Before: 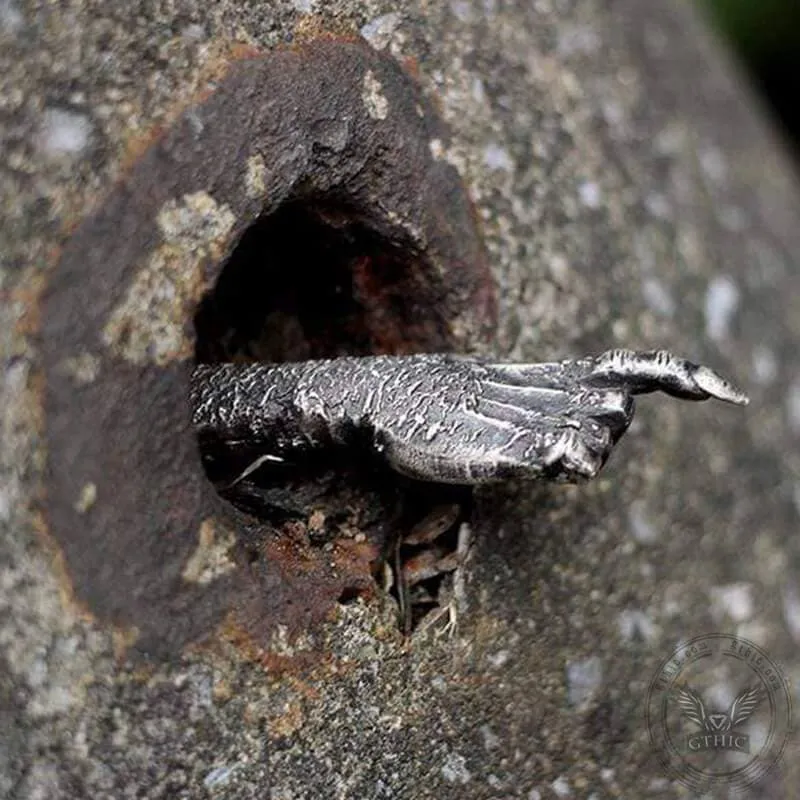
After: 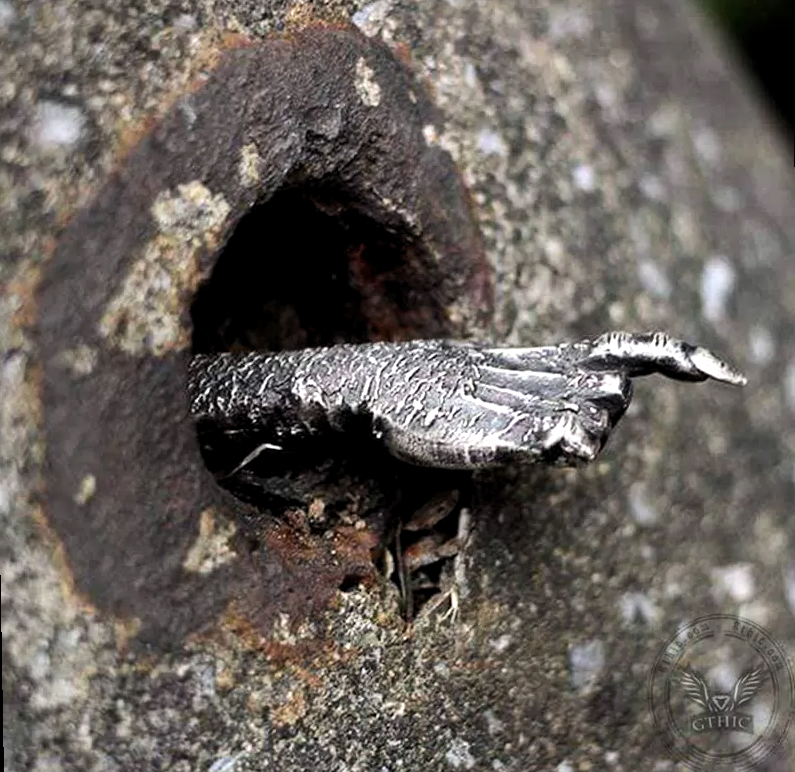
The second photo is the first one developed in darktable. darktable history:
rotate and perspective: rotation -1°, crop left 0.011, crop right 0.989, crop top 0.025, crop bottom 0.975
levels: levels [0.016, 0.484, 0.953]
tone equalizer: -8 EV -0.417 EV, -7 EV -0.389 EV, -6 EV -0.333 EV, -5 EV -0.222 EV, -3 EV 0.222 EV, -2 EV 0.333 EV, -1 EV 0.389 EV, +0 EV 0.417 EV, edges refinement/feathering 500, mask exposure compensation -1.57 EV, preserve details no
